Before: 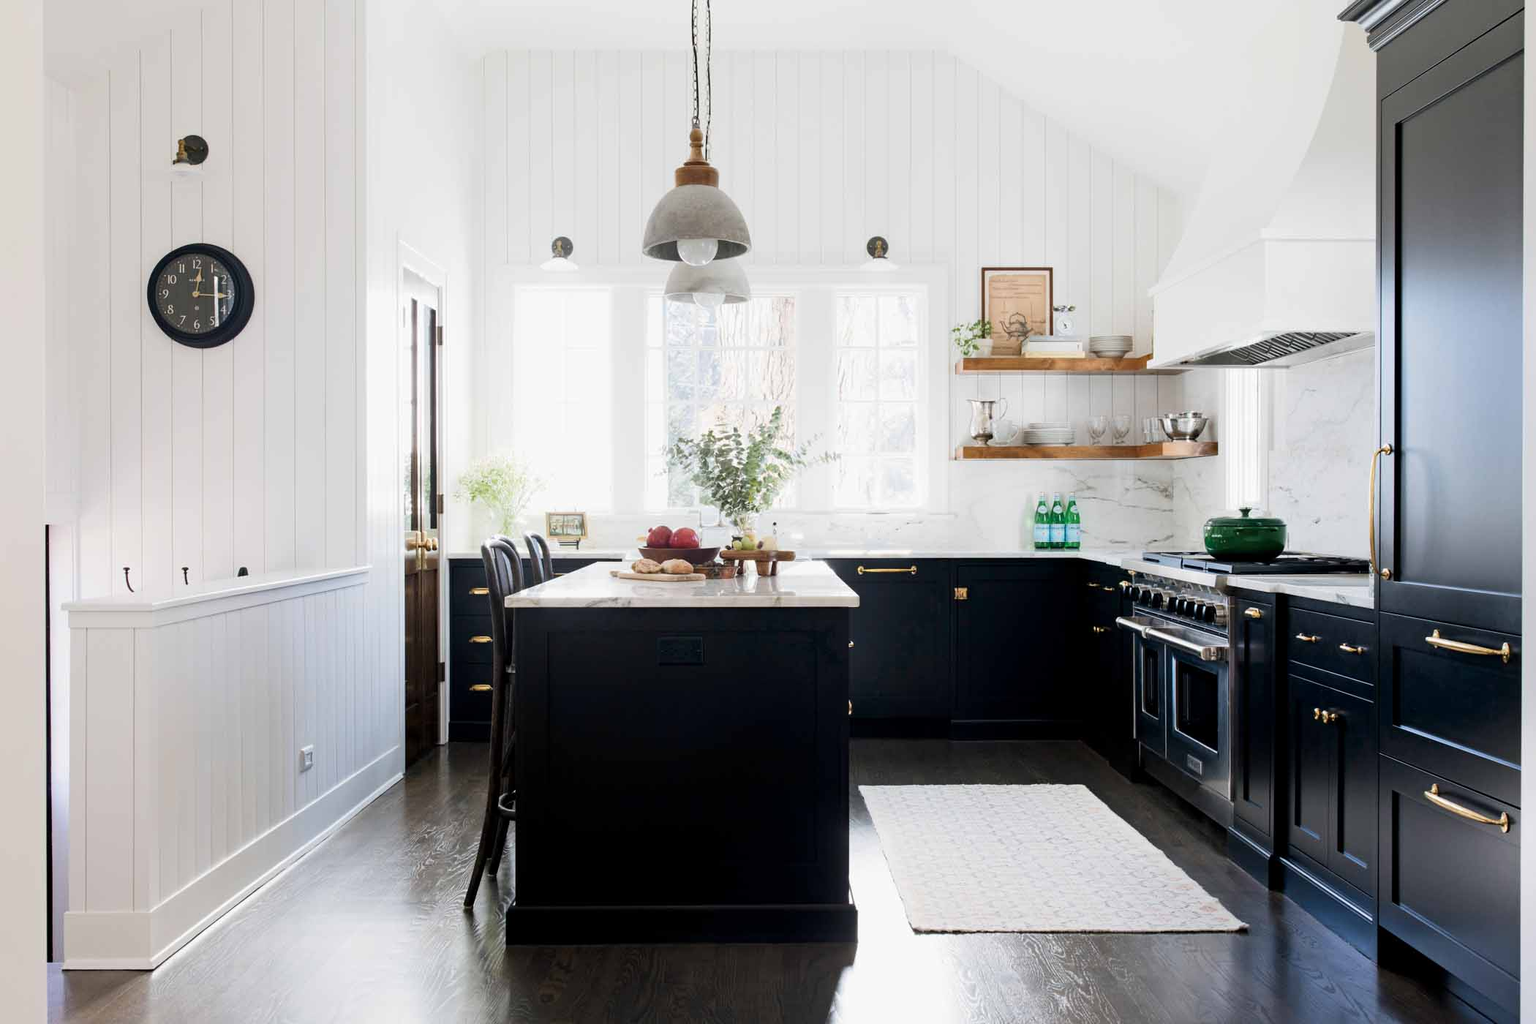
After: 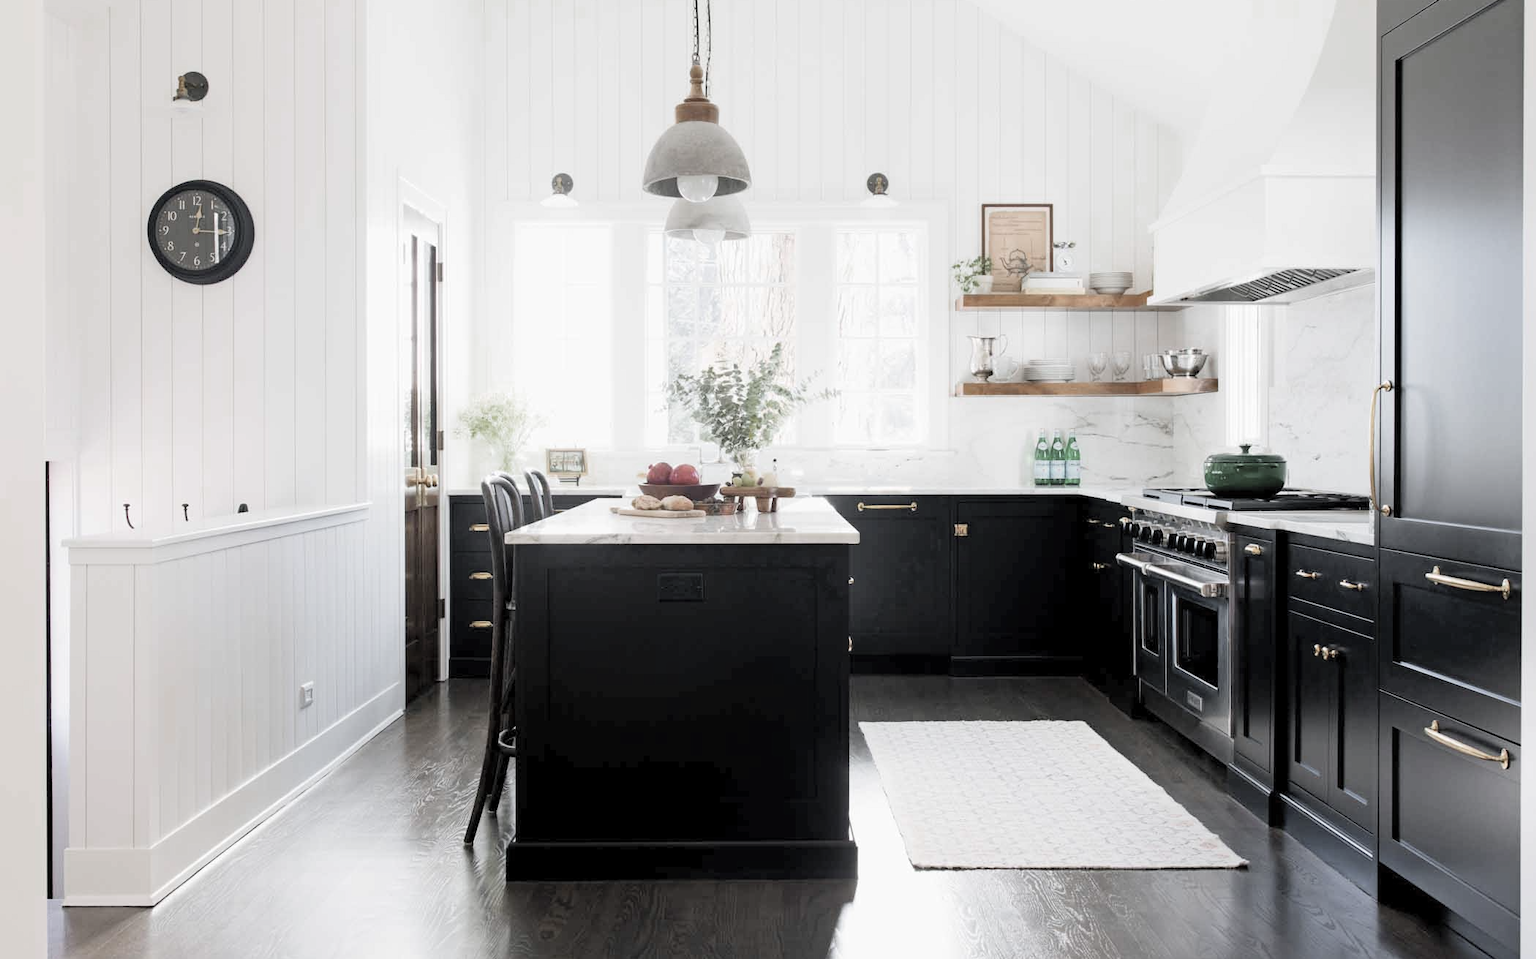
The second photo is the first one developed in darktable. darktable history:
color zones: curves: ch0 [(0, 0.48) (0.209, 0.398) (0.305, 0.332) (0.429, 0.493) (0.571, 0.5) (0.714, 0.5) (0.857, 0.5) (1, 0.48)]; ch1 [(0, 0.633) (0.143, 0.586) (0.286, 0.489) (0.429, 0.448) (0.571, 0.31) (0.714, 0.335) (0.857, 0.492) (1, 0.633)]; ch2 [(0, 0.448) (0.143, 0.498) (0.286, 0.5) (0.429, 0.5) (0.571, 0.5) (0.714, 0.5) (0.857, 0.5) (1, 0.448)]
crop and rotate: top 6.25%
contrast brightness saturation: brightness 0.18, saturation -0.5
